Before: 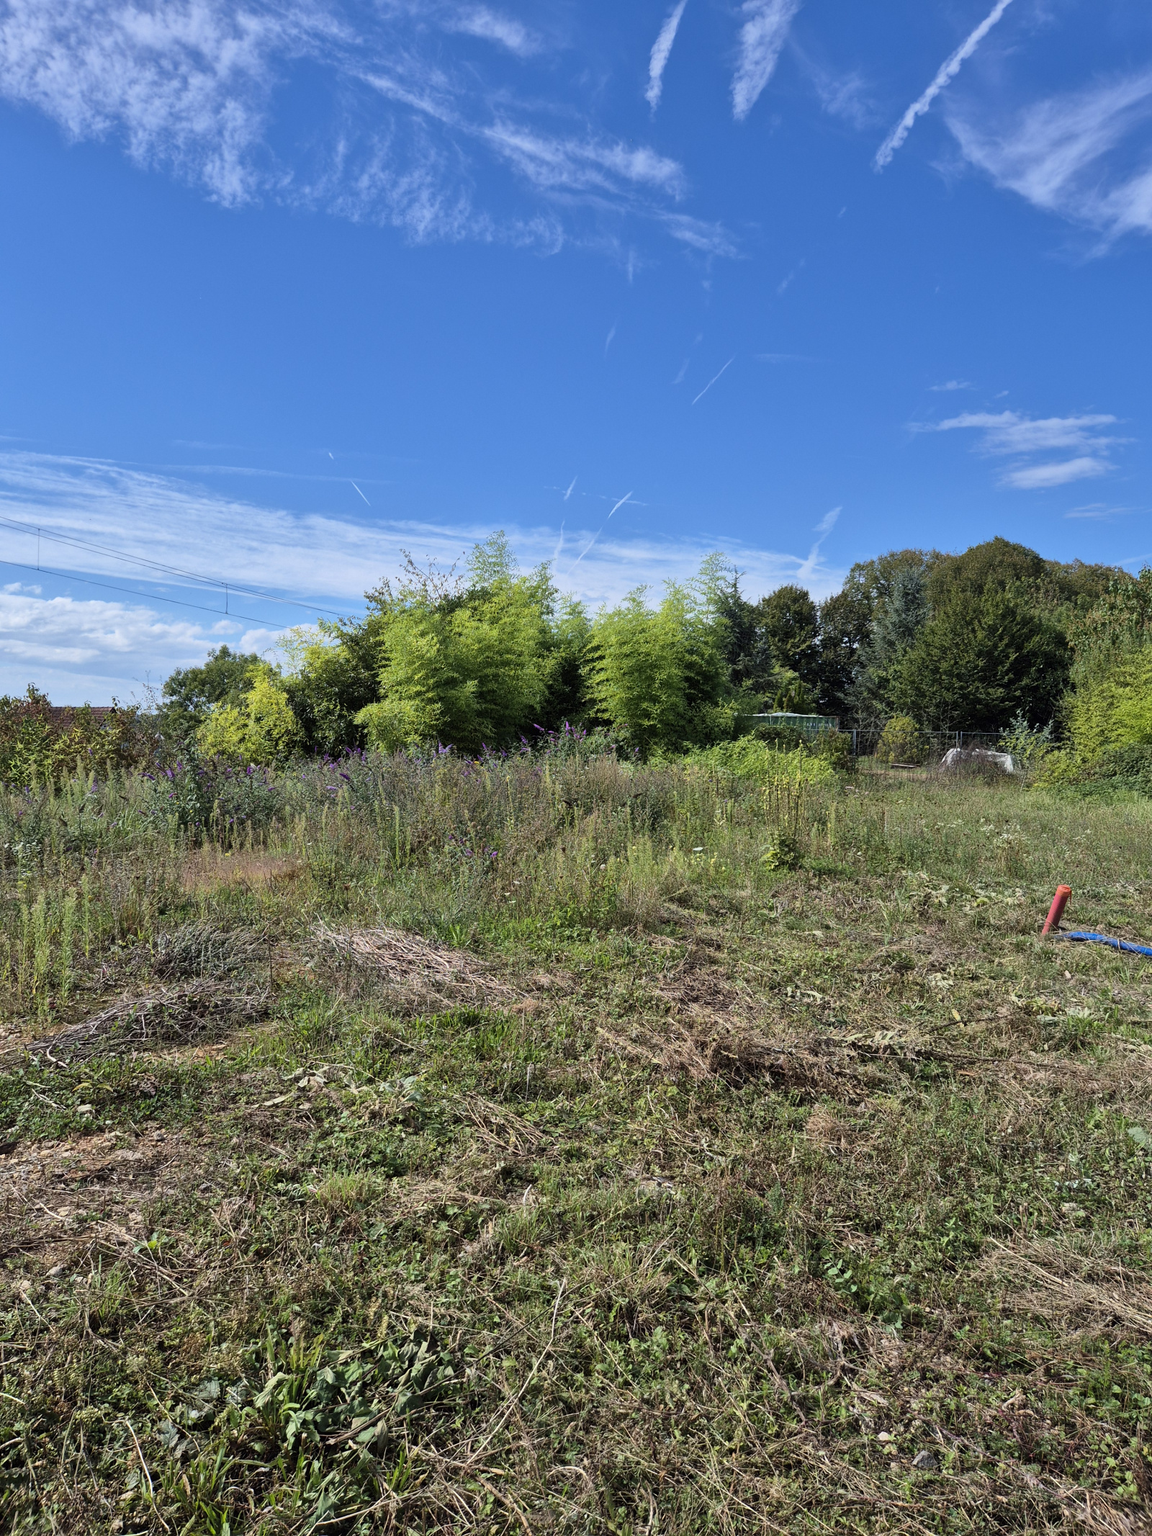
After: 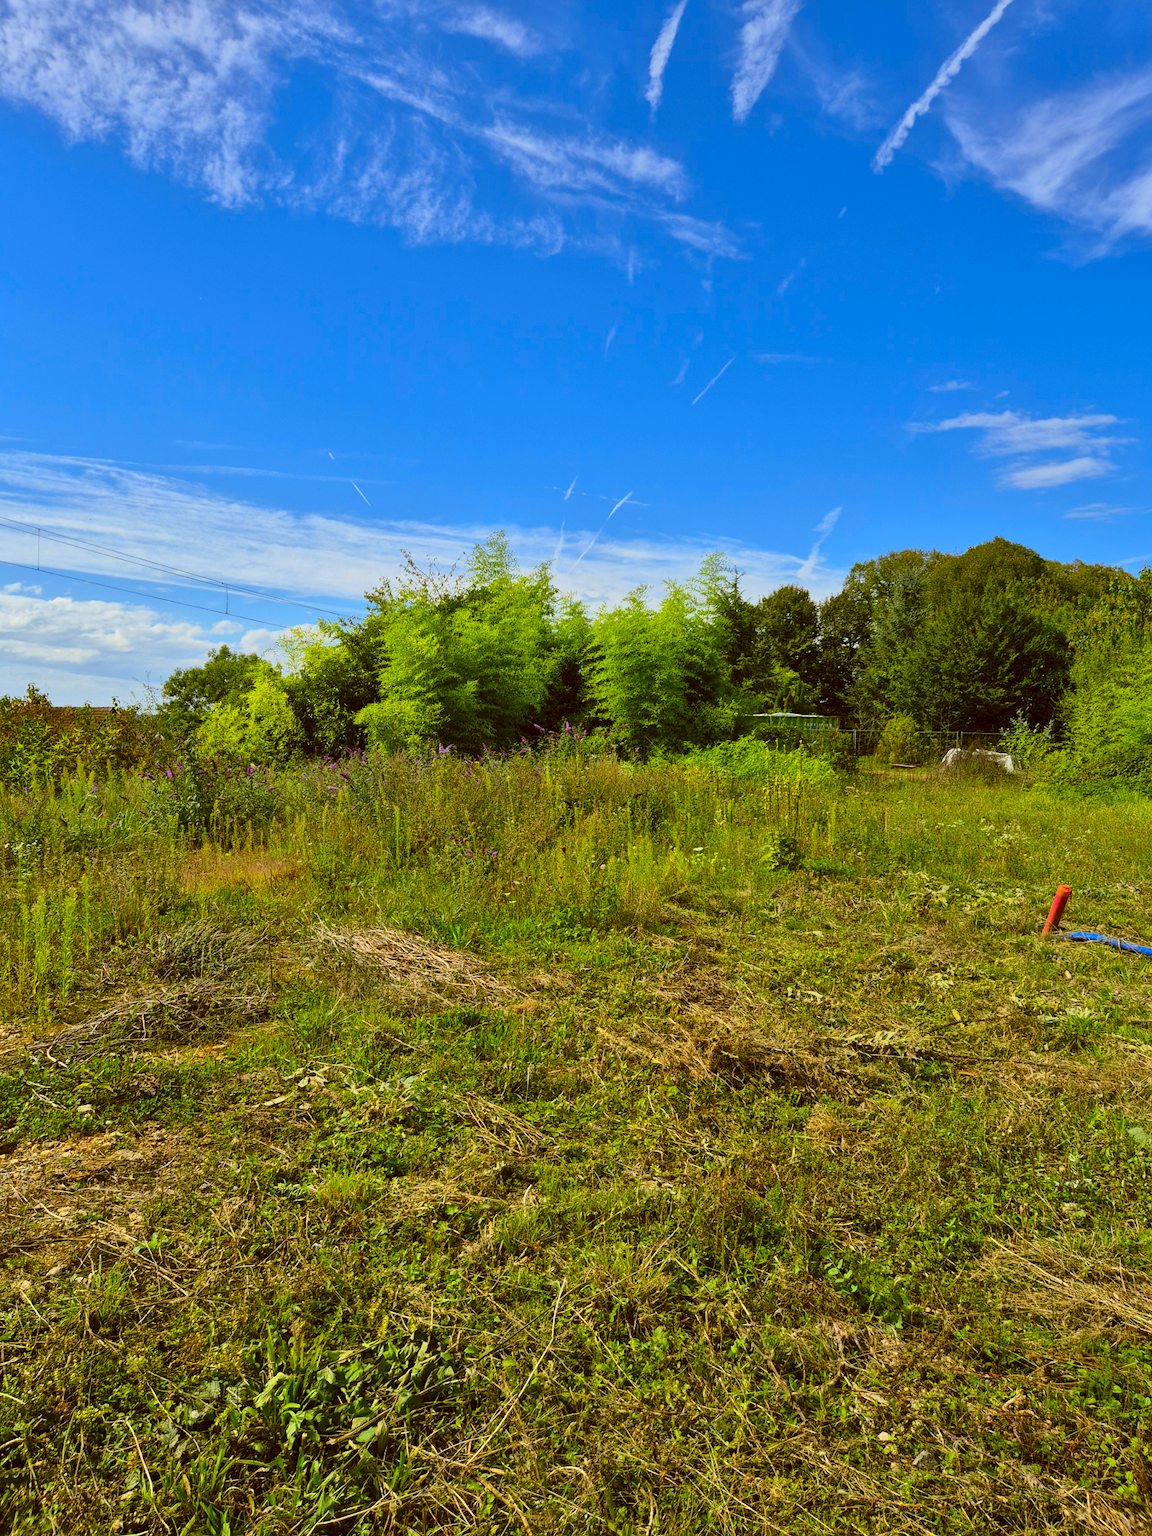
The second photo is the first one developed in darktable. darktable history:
color contrast: green-magenta contrast 1.55, blue-yellow contrast 1.83
color correction: highlights a* -1.43, highlights b* 10.12, shadows a* 0.395, shadows b* 19.35
